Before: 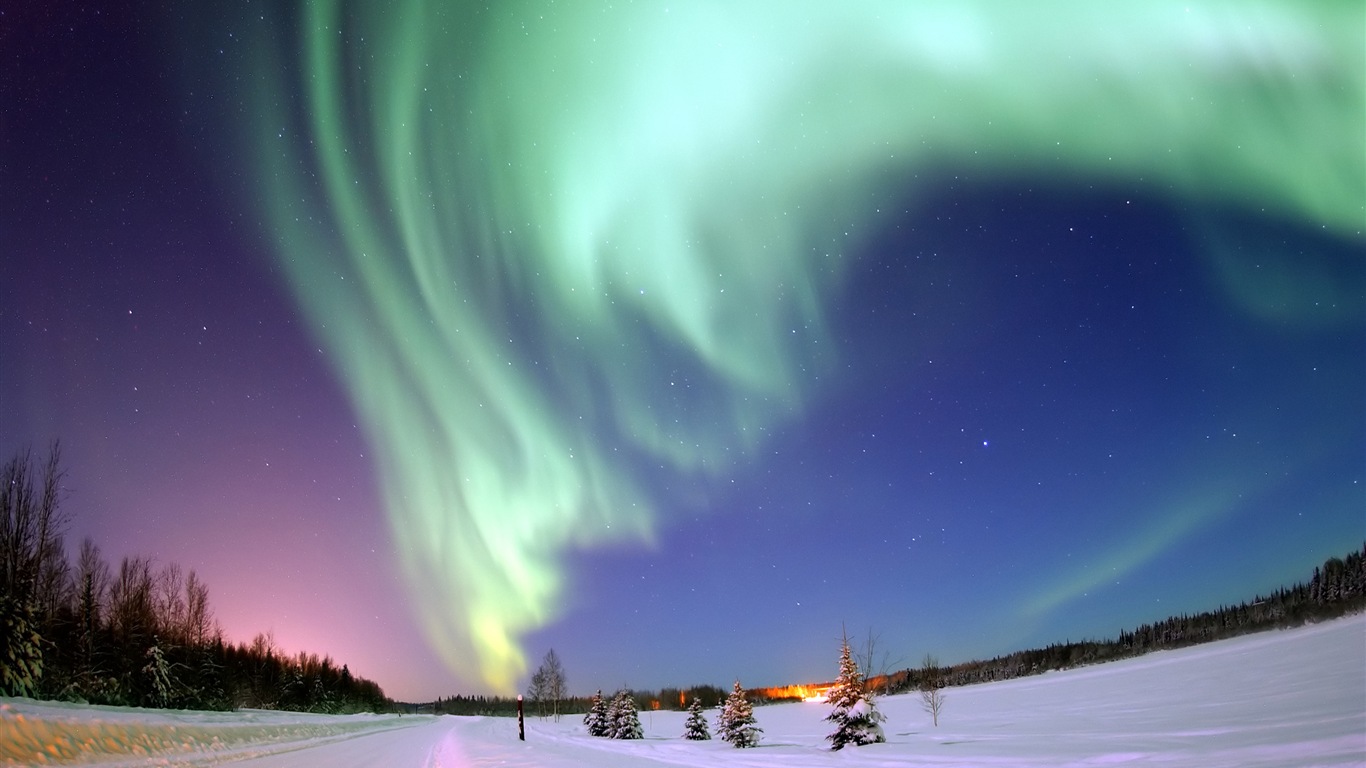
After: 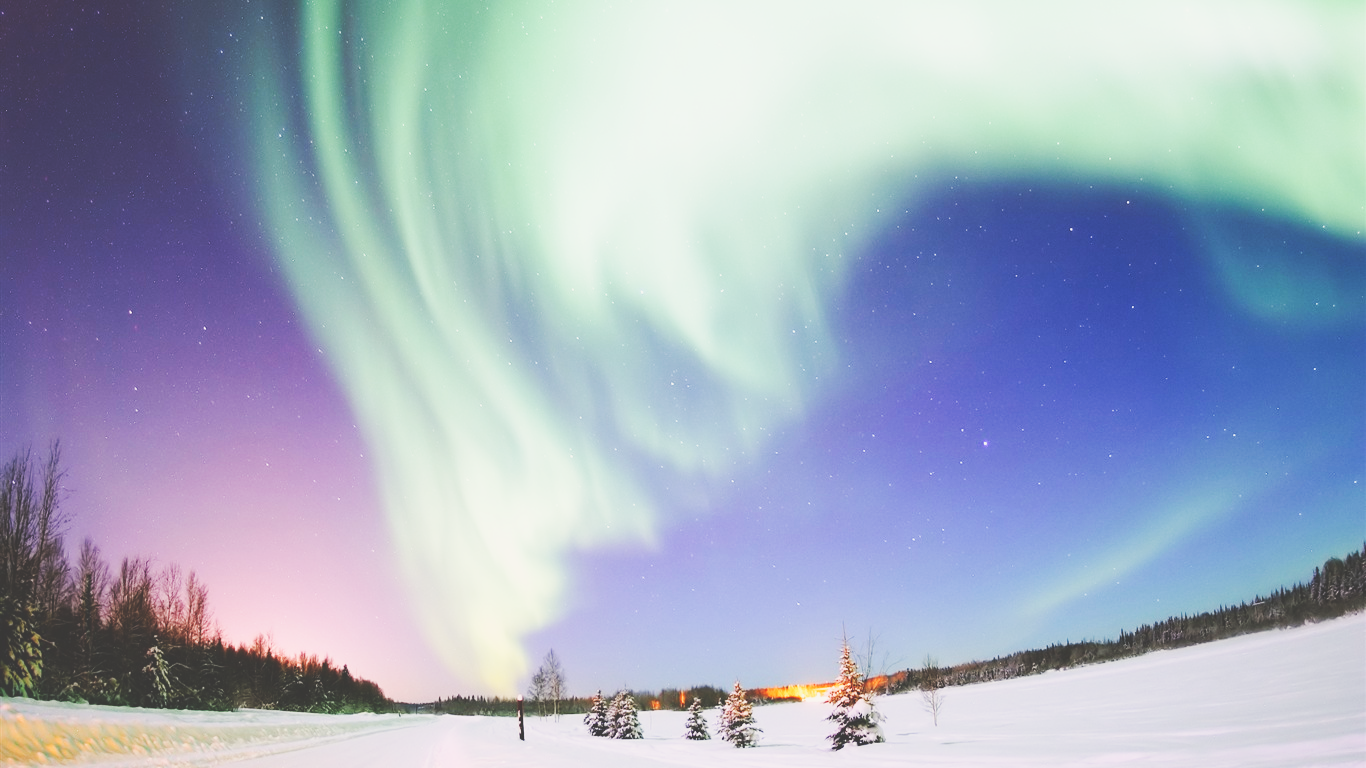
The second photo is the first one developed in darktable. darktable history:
exposure: black level correction -0.037, exposure -0.498 EV, compensate exposure bias true, compensate highlight preservation false
tone curve: curves: ch0 [(0, 0) (0.078, 0.052) (0.236, 0.22) (0.427, 0.472) (0.508, 0.586) (0.654, 0.742) (0.793, 0.851) (0.994, 0.974)]; ch1 [(0, 0) (0.161, 0.092) (0.35, 0.33) (0.392, 0.392) (0.456, 0.456) (0.505, 0.502) (0.537, 0.518) (0.553, 0.534) (0.602, 0.579) (0.718, 0.718) (1, 1)]; ch2 [(0, 0) (0.346, 0.362) (0.411, 0.412) (0.502, 0.502) (0.531, 0.521) (0.586, 0.59) (0.621, 0.604) (1, 1)], preserve colors none
color correction: highlights a* 0.55, highlights b* 2.77, saturation 1.06
base curve: curves: ch0 [(0, 0) (0.018, 0.026) (0.143, 0.37) (0.33, 0.731) (0.458, 0.853) (0.735, 0.965) (0.905, 0.986) (1, 1)], preserve colors none
